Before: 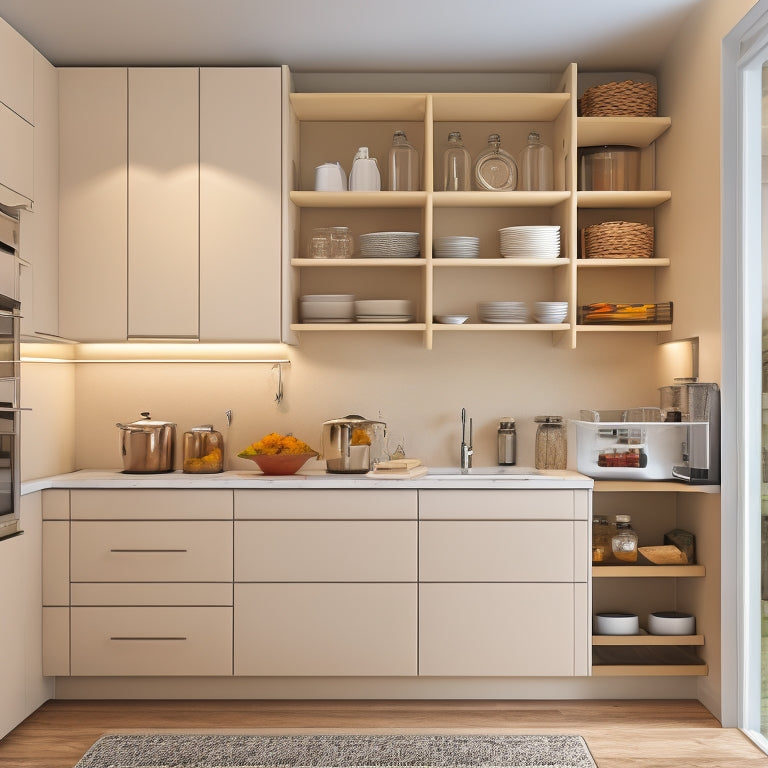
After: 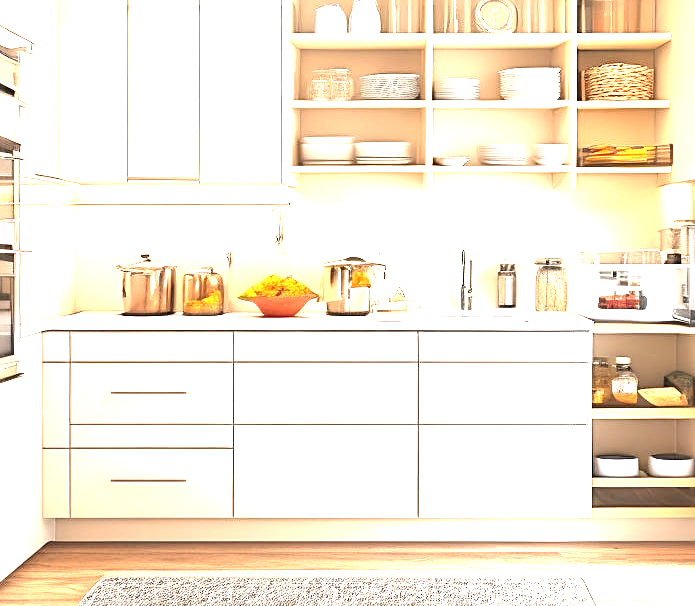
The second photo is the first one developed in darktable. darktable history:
crop: top 20.696%, right 9.424%, bottom 0.314%
exposure: exposure 2.239 EV, compensate highlight preservation false
sharpen: on, module defaults
